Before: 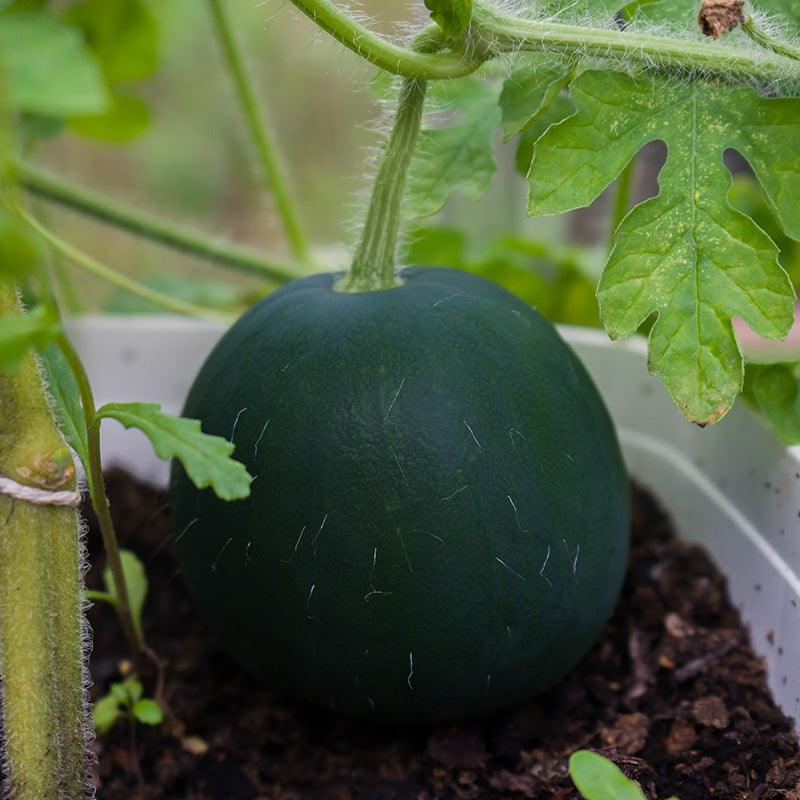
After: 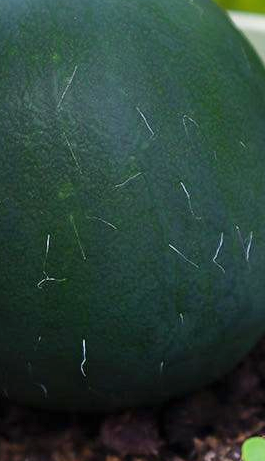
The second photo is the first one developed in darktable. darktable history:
crop: left 40.878%, top 39.176%, right 25.993%, bottom 3.081%
exposure: black level correction 0, exposure 0.5 EV, compensate highlight preservation false
shadows and highlights: white point adjustment 0.1, highlights -70, soften with gaussian
